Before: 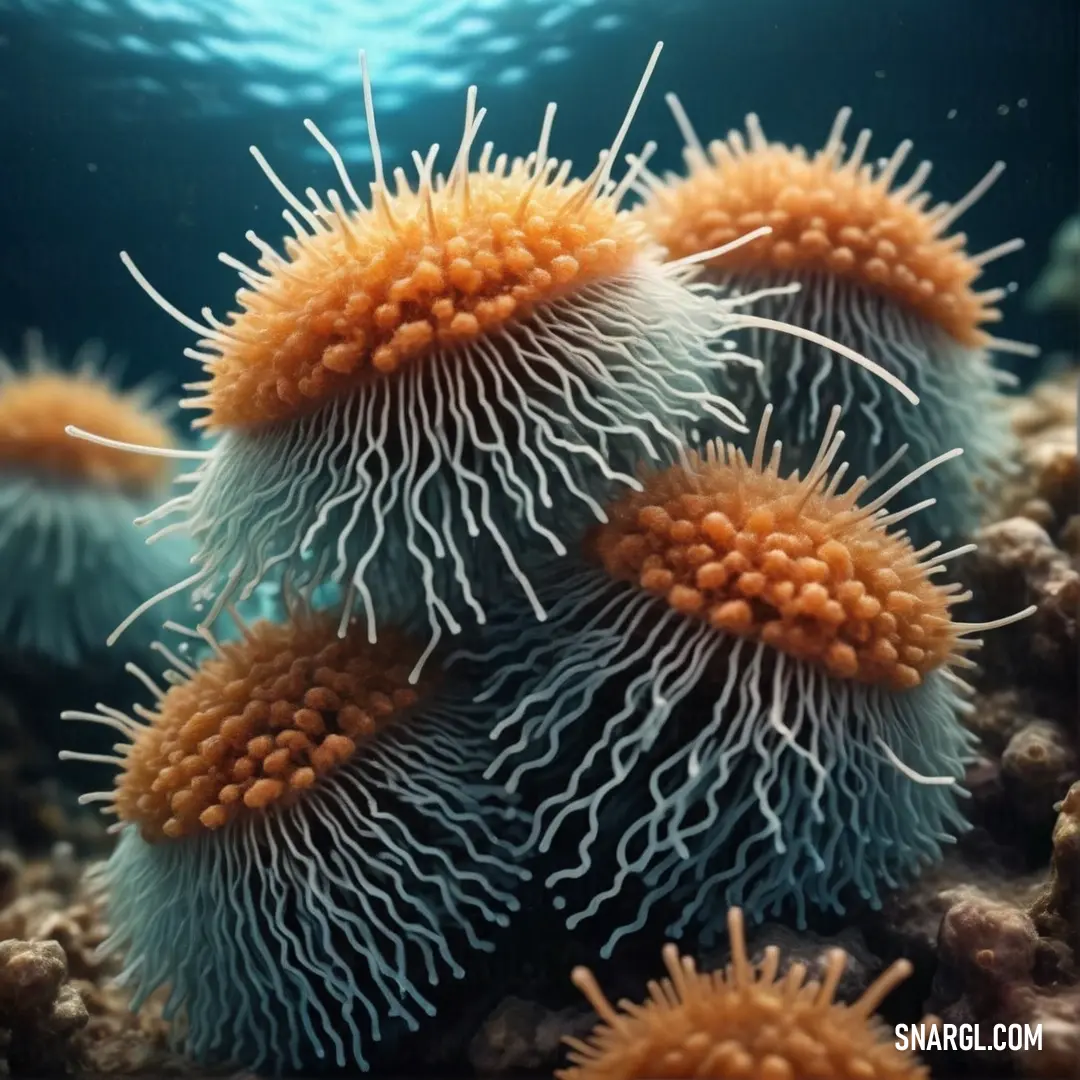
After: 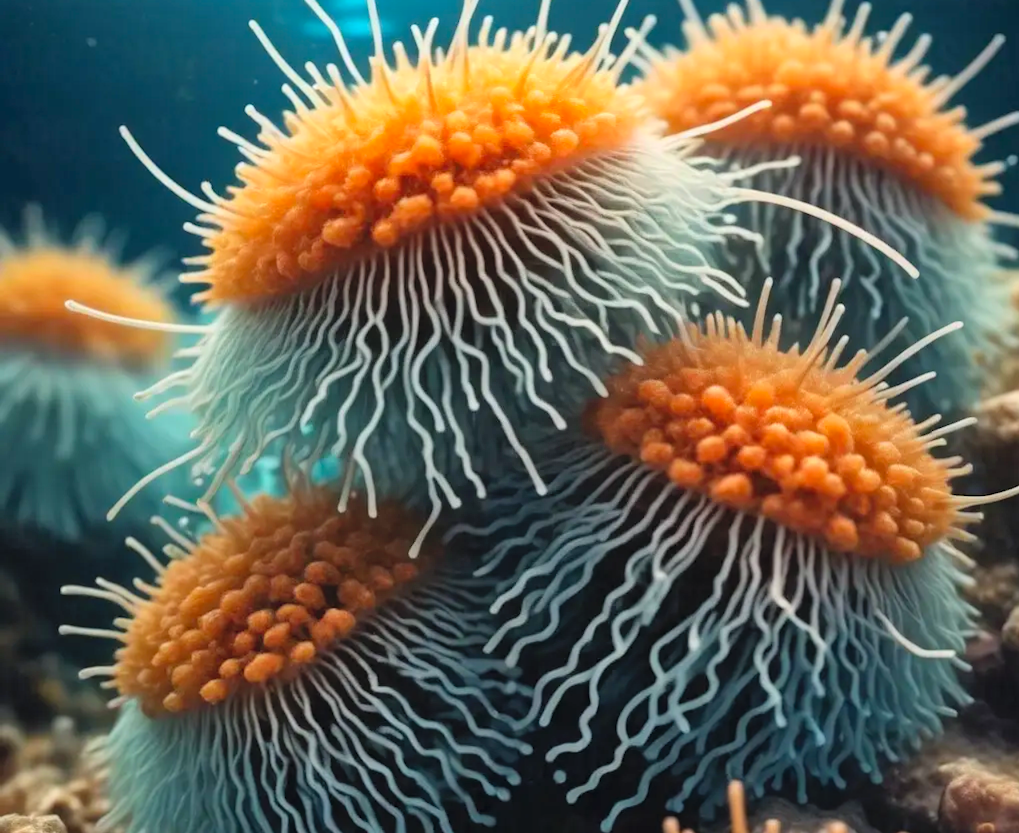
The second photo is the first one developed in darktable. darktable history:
contrast brightness saturation: contrast 0.067, brightness 0.172, saturation 0.403
crop and rotate: angle 0.085°, top 11.639%, right 5.435%, bottom 11.051%
